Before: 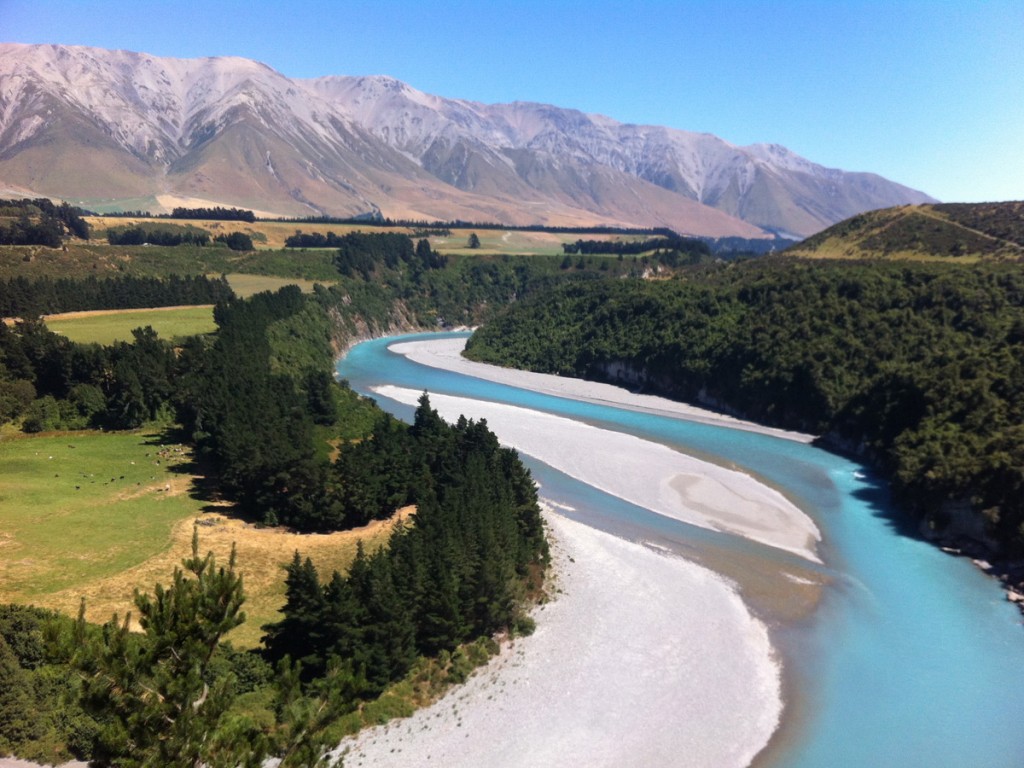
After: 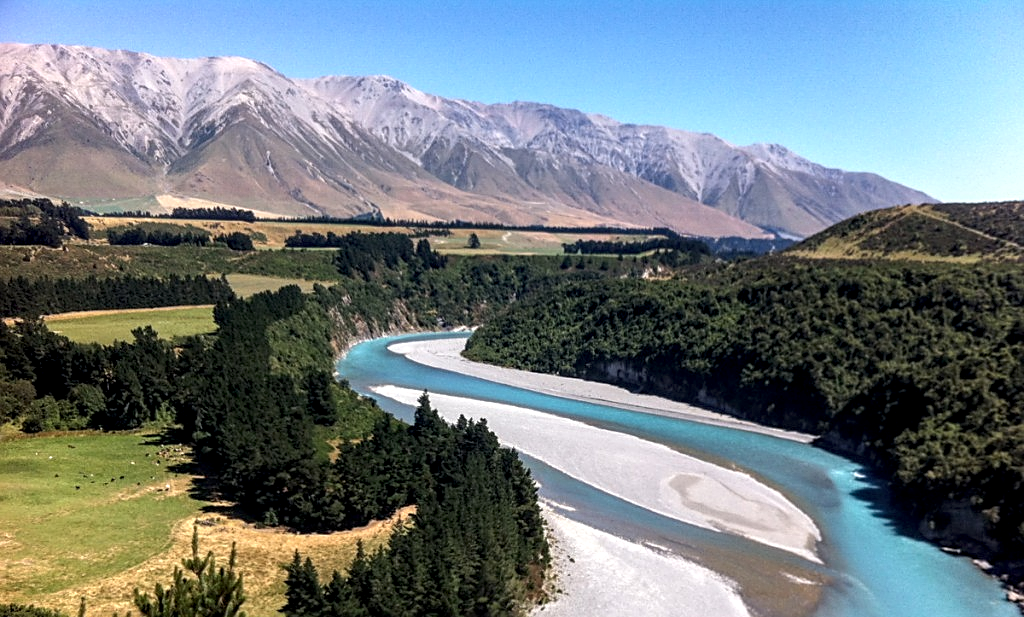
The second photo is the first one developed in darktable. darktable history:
sharpen: on, module defaults
crop: bottom 19.644%
local contrast: detail 160%
